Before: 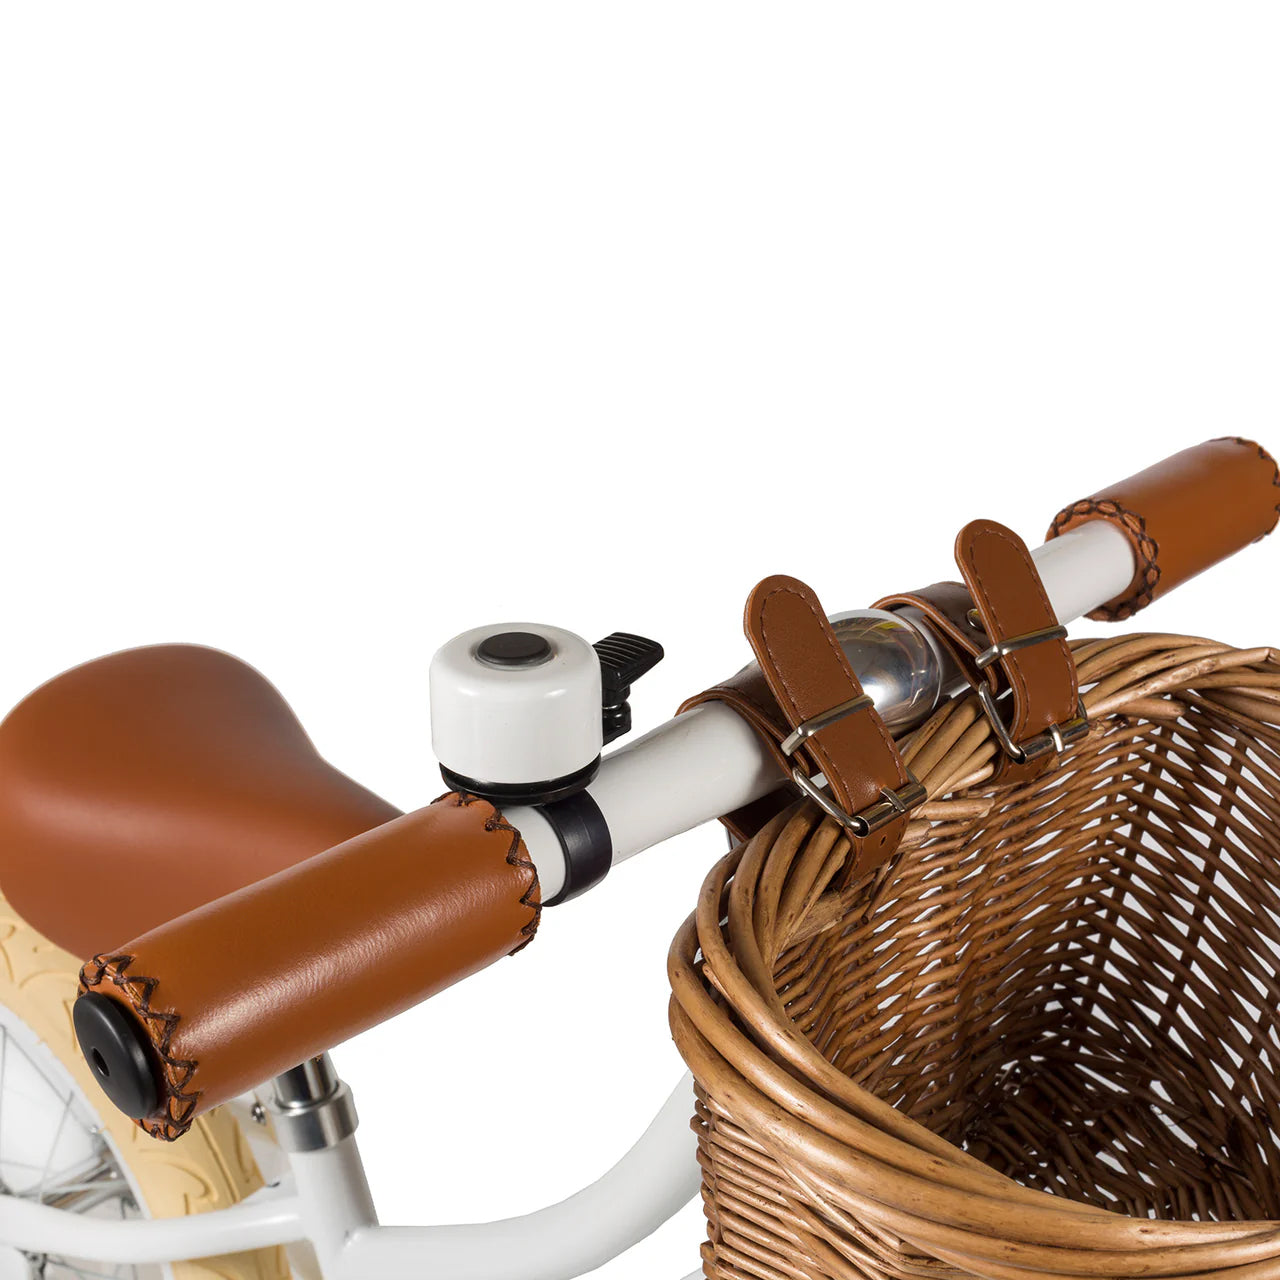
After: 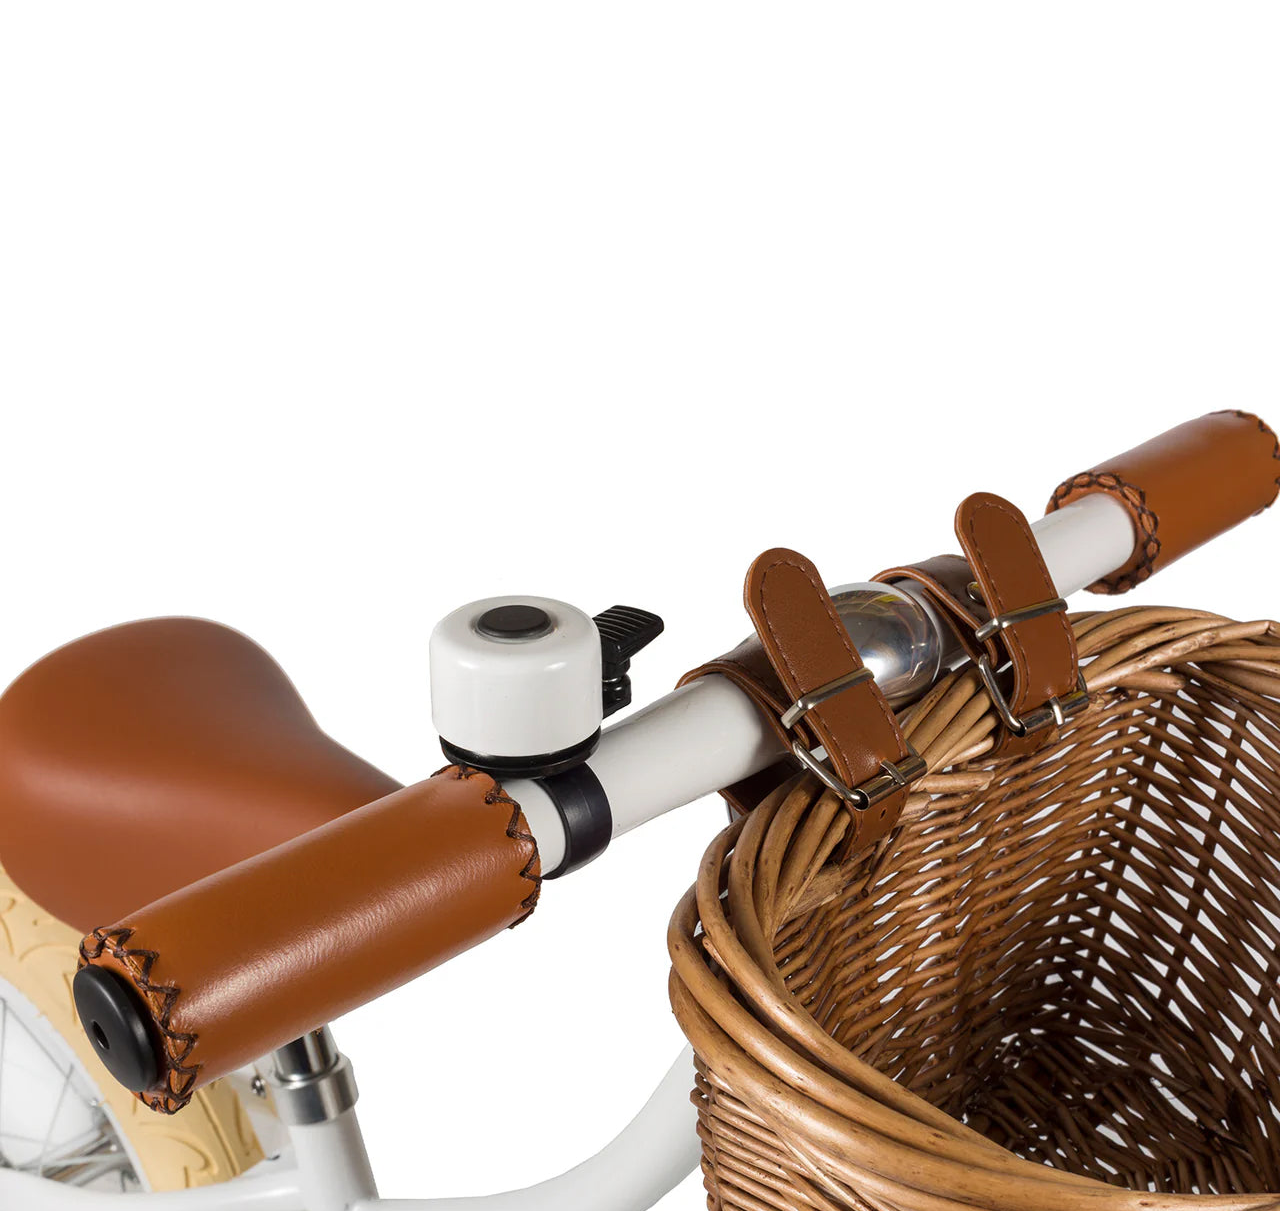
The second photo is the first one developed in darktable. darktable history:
crop and rotate: top 2.133%, bottom 3.185%
